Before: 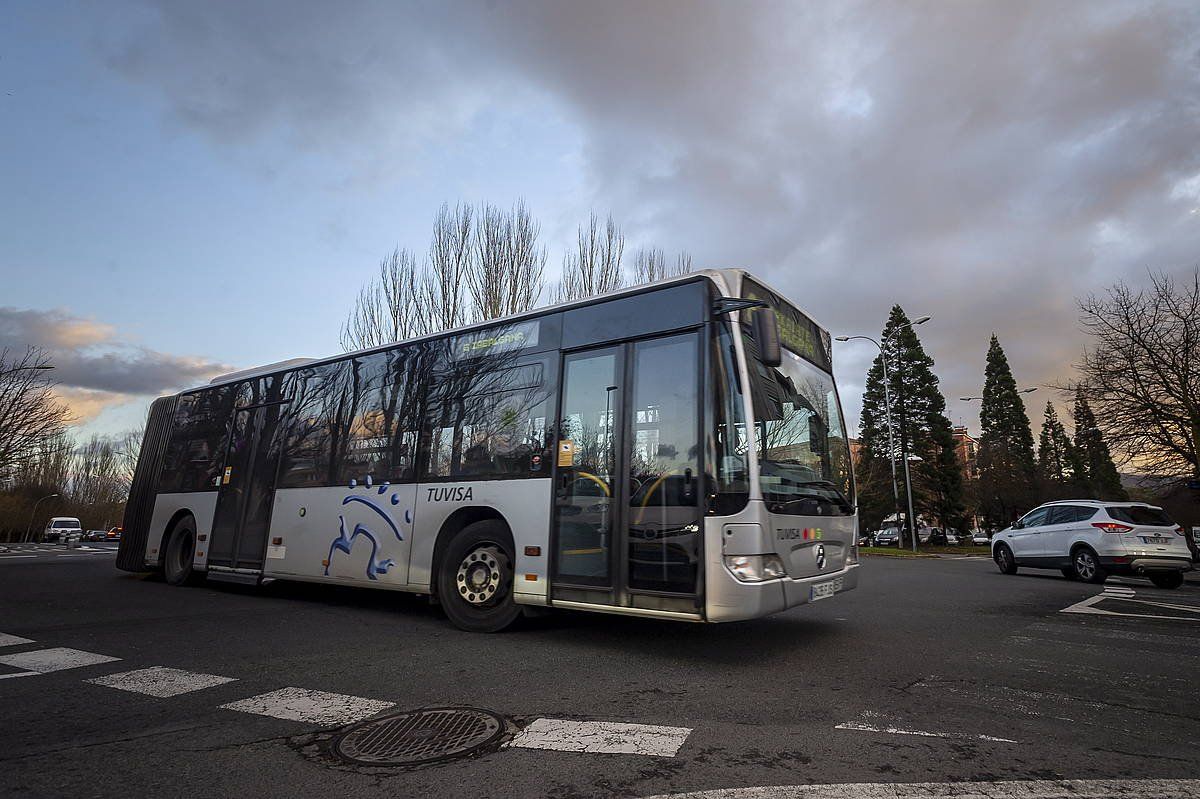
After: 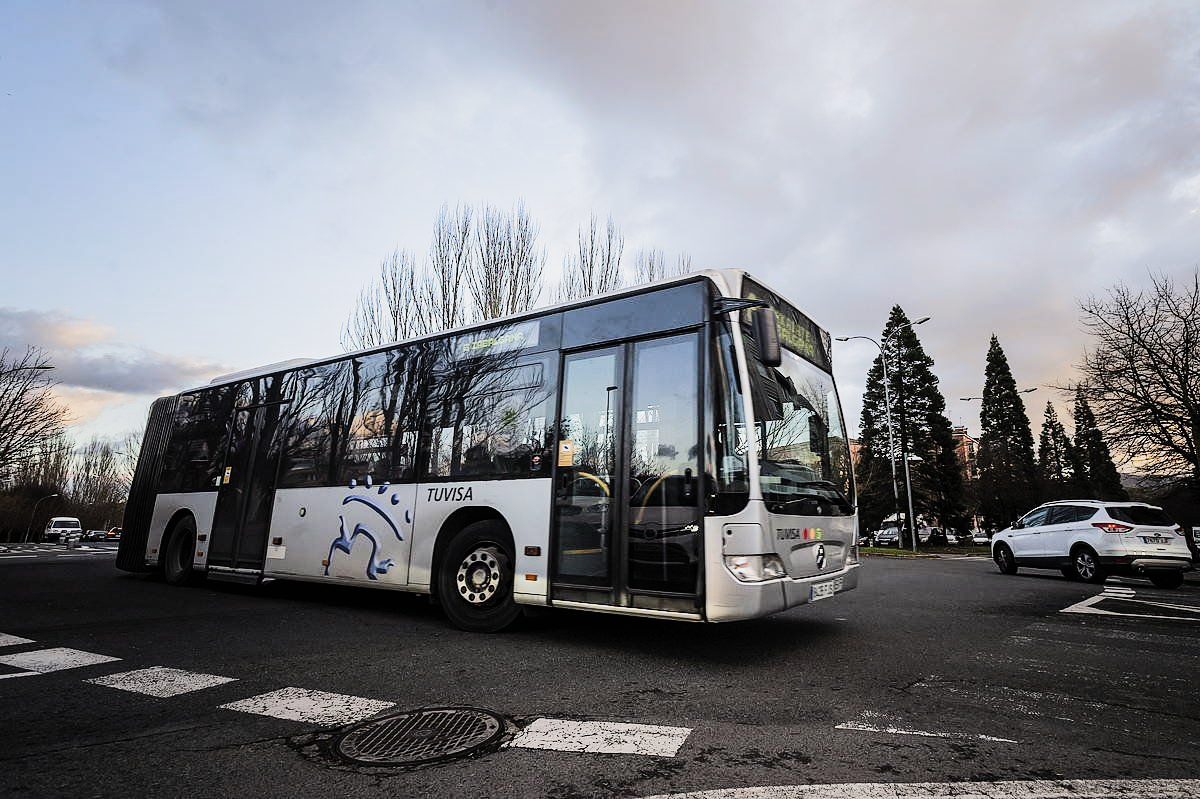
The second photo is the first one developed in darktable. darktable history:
exposure: black level correction -0.002, exposure 0.531 EV, compensate highlight preservation false
tone equalizer: -8 EV -1.05 EV, -7 EV -0.998 EV, -6 EV -0.872 EV, -5 EV -0.593 EV, -3 EV 0.605 EV, -2 EV 0.894 EV, -1 EV 0.985 EV, +0 EV 1.06 EV, edges refinement/feathering 500, mask exposure compensation -1.57 EV, preserve details no
filmic rgb: black relative exposure -7.65 EV, white relative exposure 4.56 EV, hardness 3.61, preserve chrominance RGB euclidean norm, color science v5 (2021), contrast in shadows safe, contrast in highlights safe
